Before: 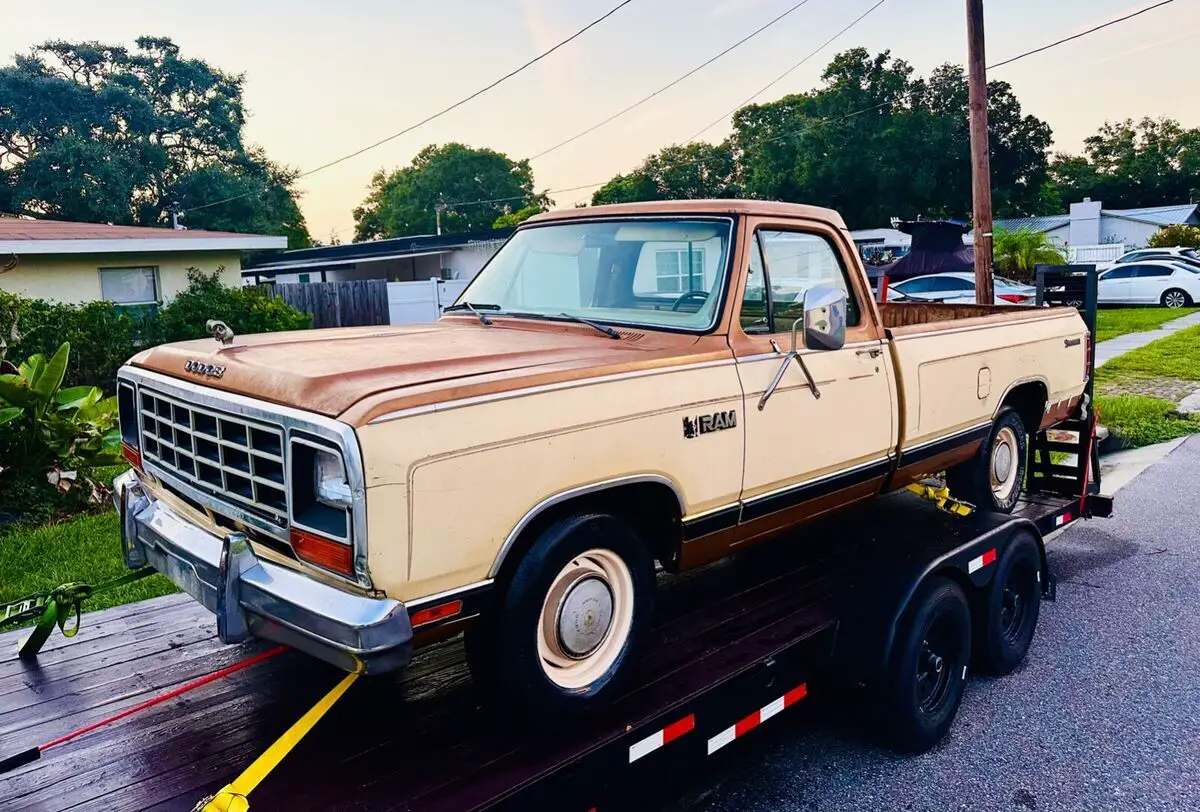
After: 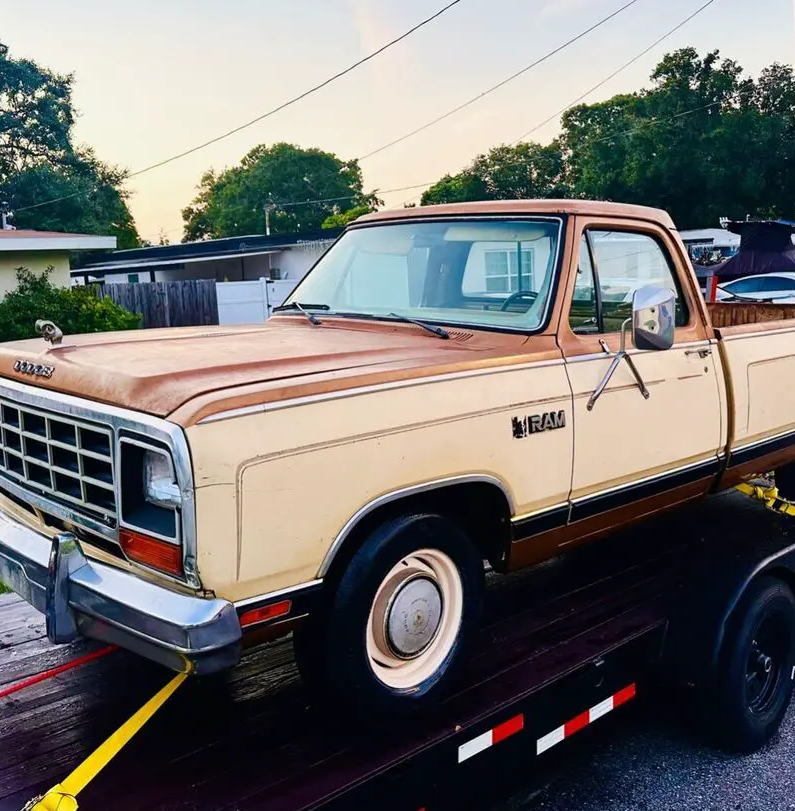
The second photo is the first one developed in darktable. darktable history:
crop and rotate: left 14.287%, right 19.385%
